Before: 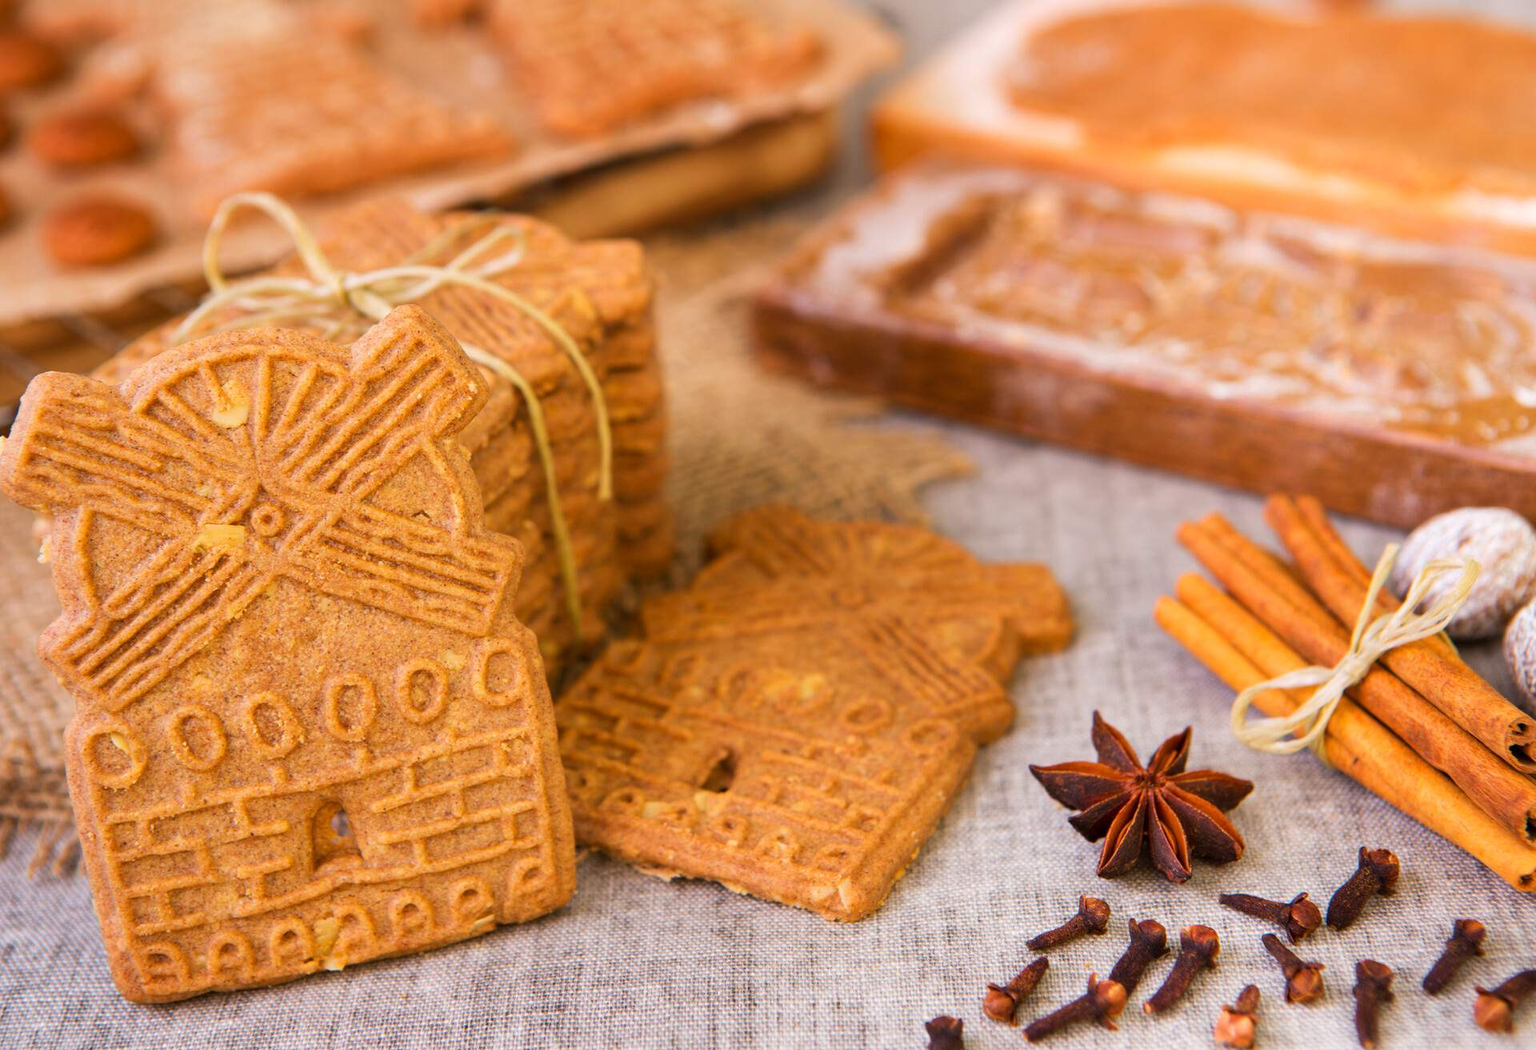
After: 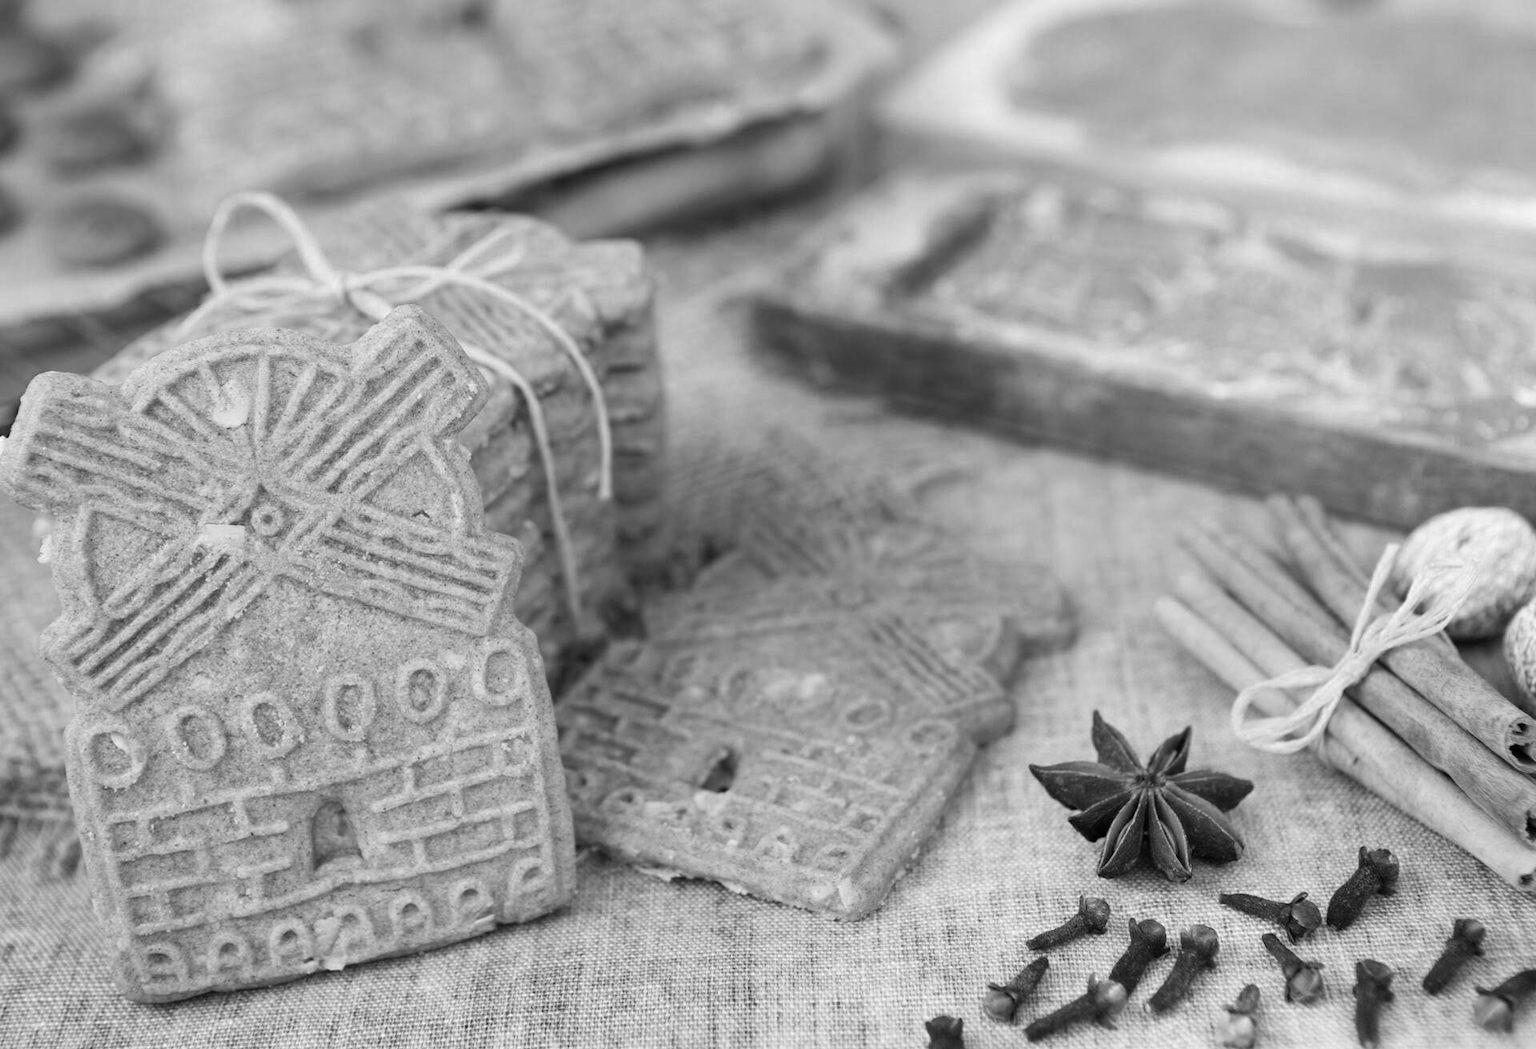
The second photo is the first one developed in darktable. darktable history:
monochrome: on, module defaults
color zones: curves: ch0 [(0, 0.511) (0.143, 0.531) (0.286, 0.56) (0.429, 0.5) (0.571, 0.5) (0.714, 0.5) (0.857, 0.5) (1, 0.5)]; ch1 [(0, 0.525) (0.143, 0.705) (0.286, 0.715) (0.429, 0.35) (0.571, 0.35) (0.714, 0.35) (0.857, 0.4) (1, 0.4)]; ch2 [(0, 0.572) (0.143, 0.512) (0.286, 0.473) (0.429, 0.45) (0.571, 0.5) (0.714, 0.5) (0.857, 0.518) (1, 0.518)]
